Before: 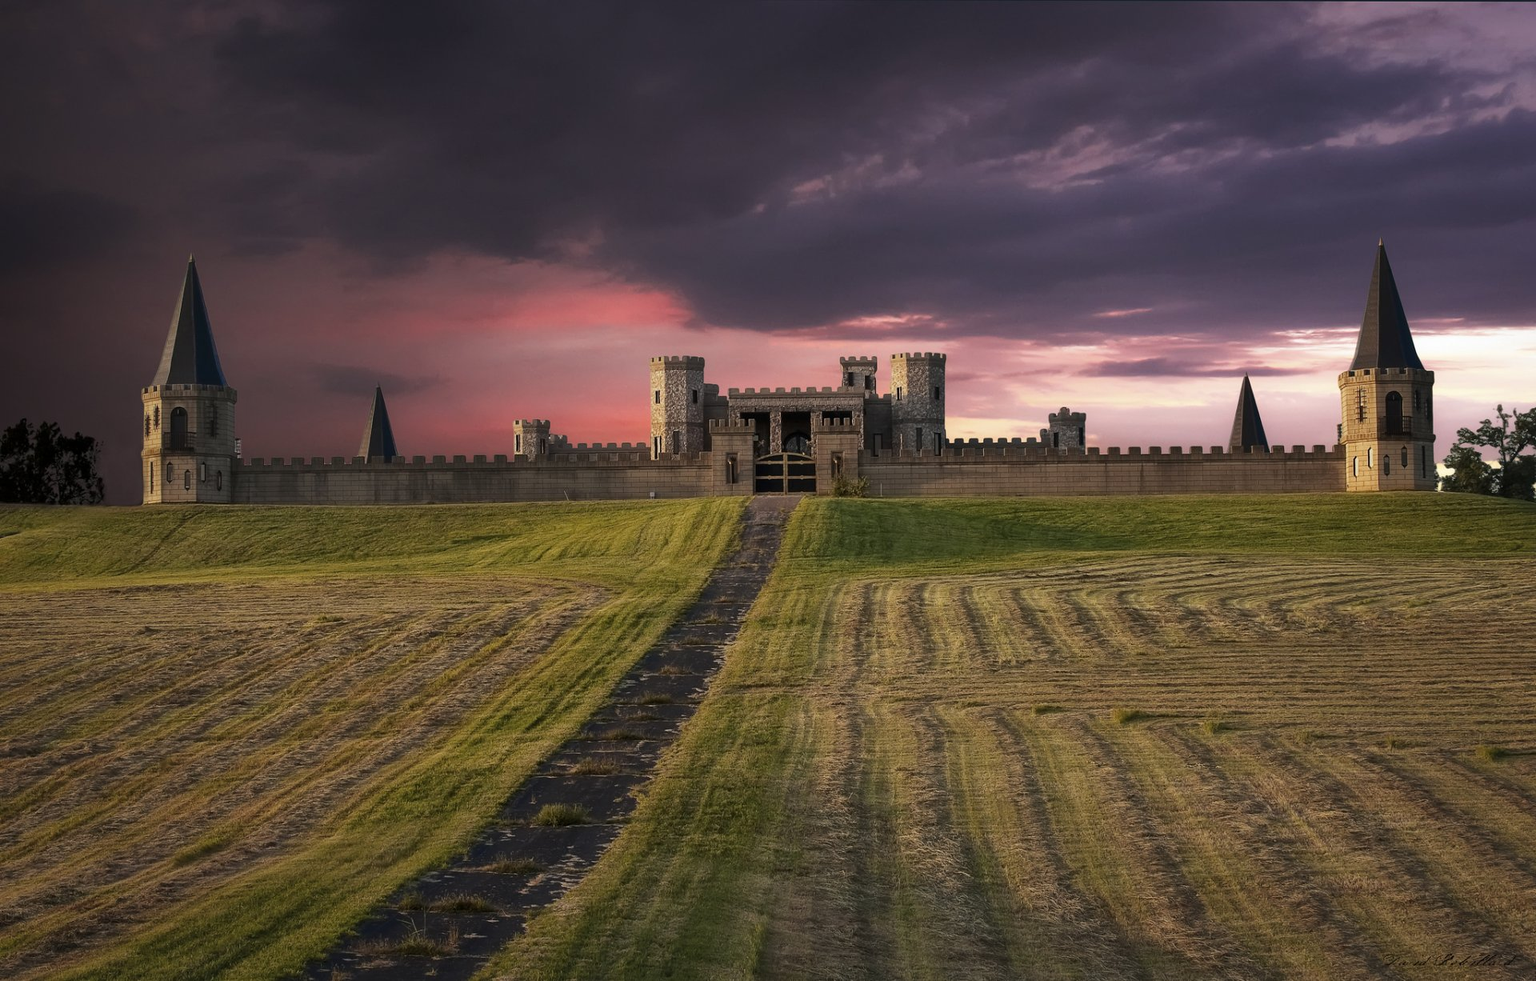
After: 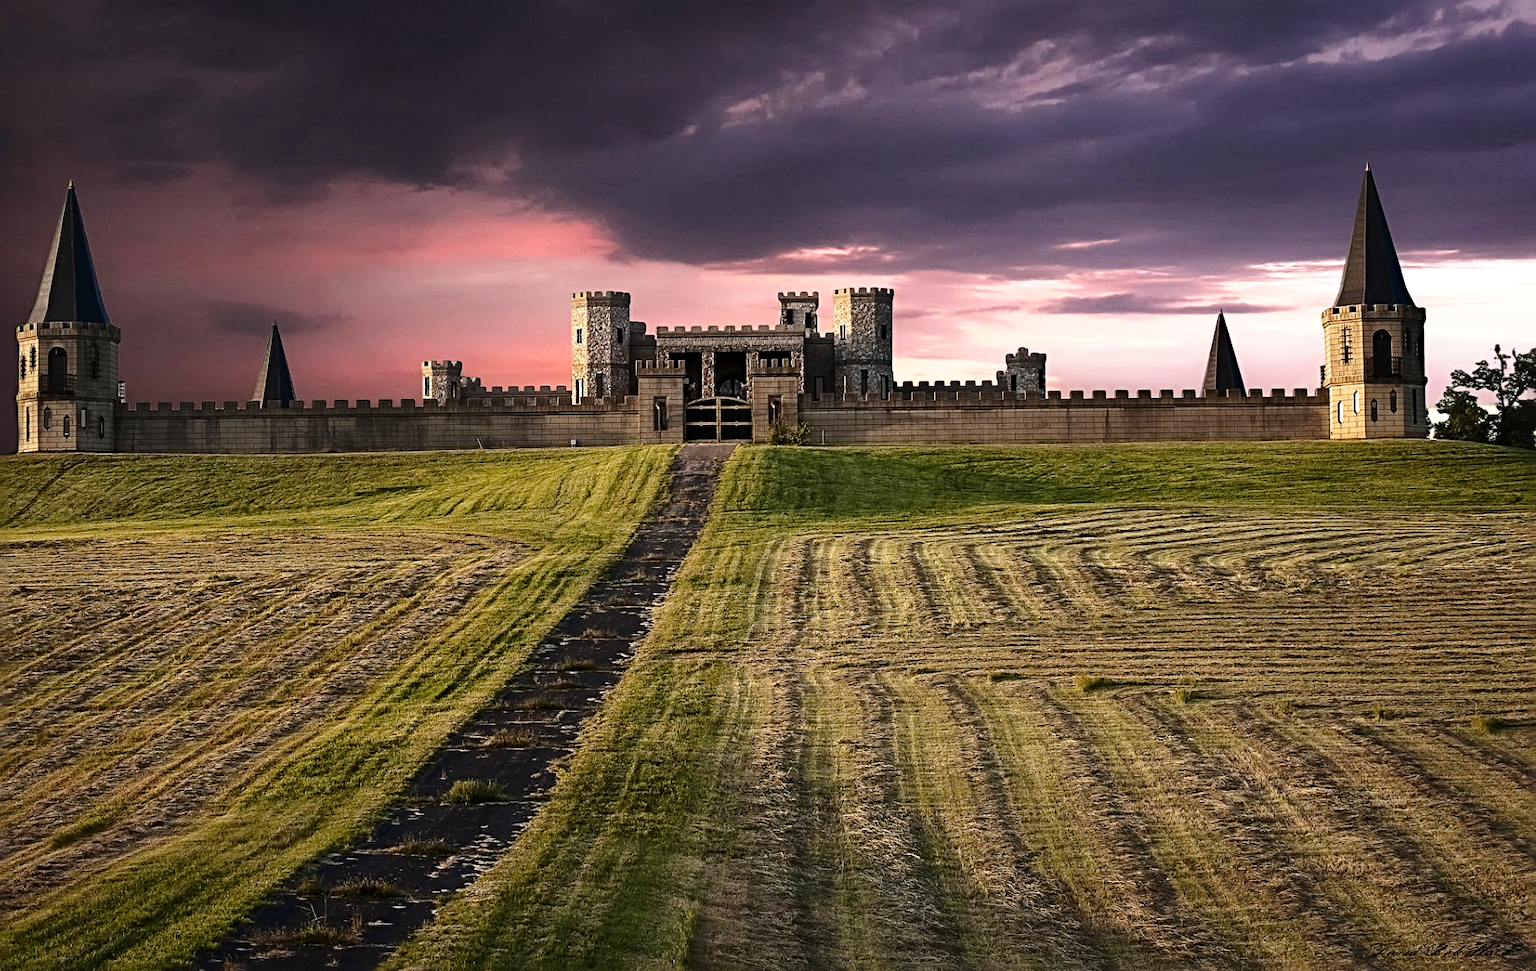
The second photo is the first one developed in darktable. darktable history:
crop and rotate: left 8.28%, top 9.069%
sharpen: radius 3.948
tone equalizer: -8 EV -0.409 EV, -7 EV -0.361 EV, -6 EV -0.366 EV, -5 EV -0.201 EV, -3 EV 0.222 EV, -2 EV 0.306 EV, -1 EV 0.404 EV, +0 EV 0.414 EV, edges refinement/feathering 500, mask exposure compensation -1.57 EV, preserve details no
tone curve: curves: ch0 [(0, 0) (0.091, 0.077) (0.389, 0.458) (0.745, 0.82) (0.844, 0.908) (0.909, 0.942) (1, 0.973)]; ch1 [(0, 0) (0.437, 0.404) (0.5, 0.5) (0.529, 0.55) (0.58, 0.6) (0.616, 0.649) (1, 1)]; ch2 [(0, 0) (0.442, 0.415) (0.5, 0.5) (0.535, 0.557) (0.585, 0.62) (1, 1)], preserve colors none
shadows and highlights: shadows -30.34, highlights 29.3
